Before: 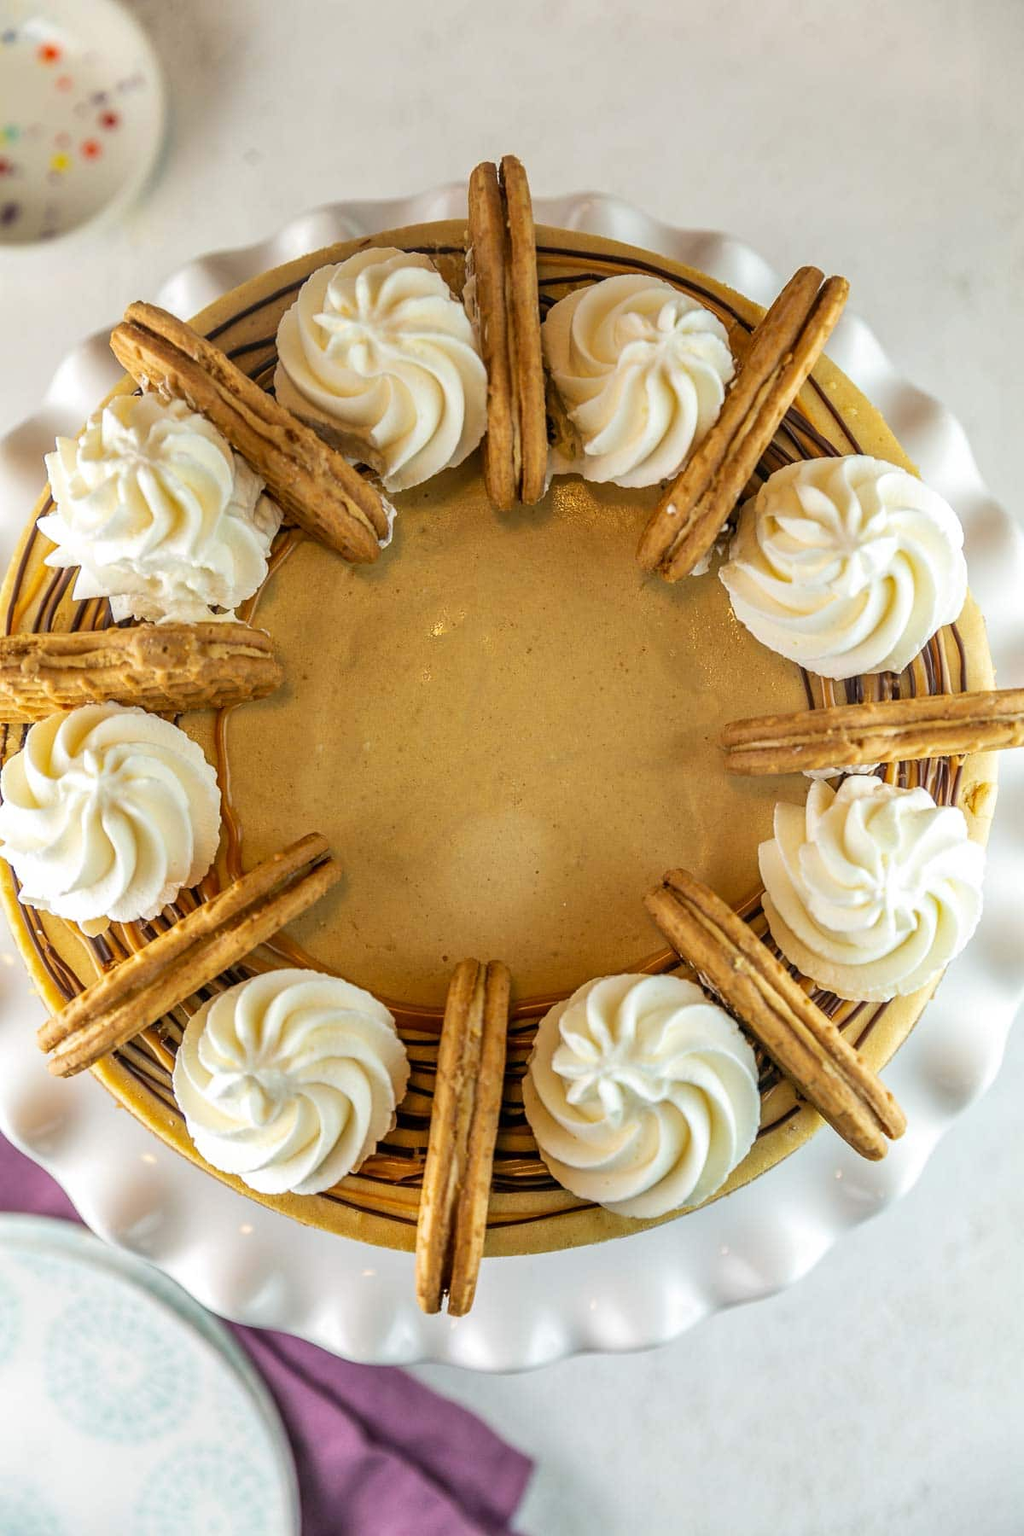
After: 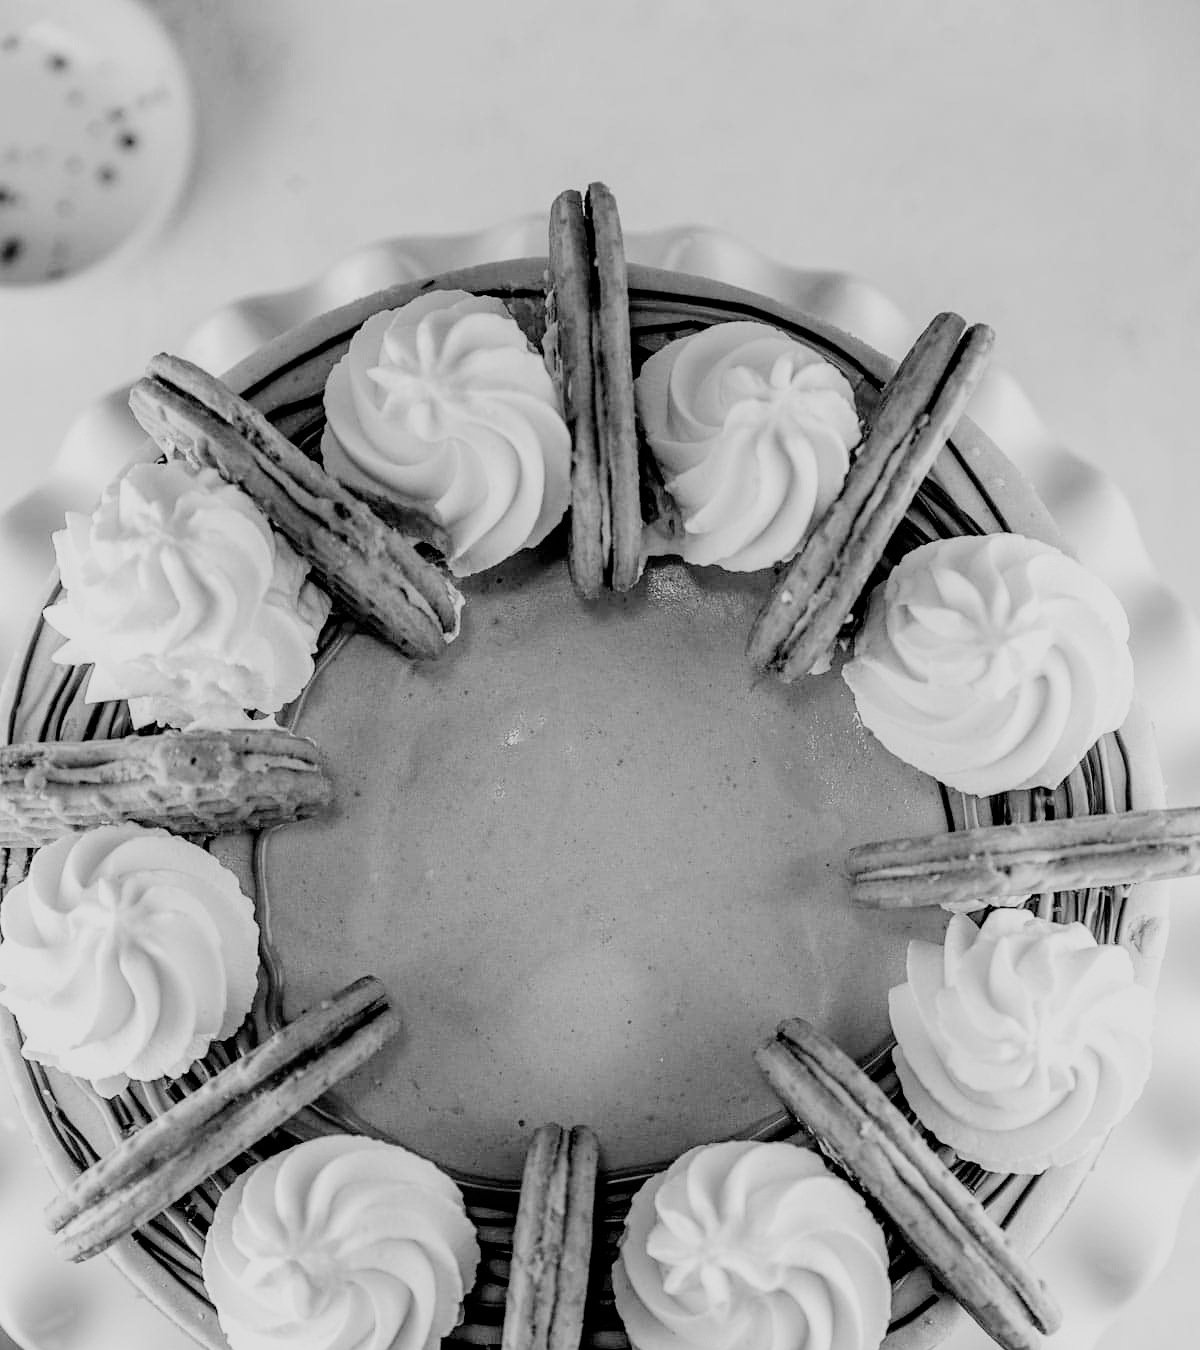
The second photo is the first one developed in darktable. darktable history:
filmic rgb: black relative exposure -2.85 EV, white relative exposure 4.56 EV, hardness 1.77, contrast 1.25, preserve chrominance no, color science v5 (2021)
white balance: red 0.931, blue 1.11
exposure: black level correction 0.001, exposure 0.191 EV, compensate highlight preservation false
monochrome: a -3.63, b -0.465
crop: bottom 24.988%
